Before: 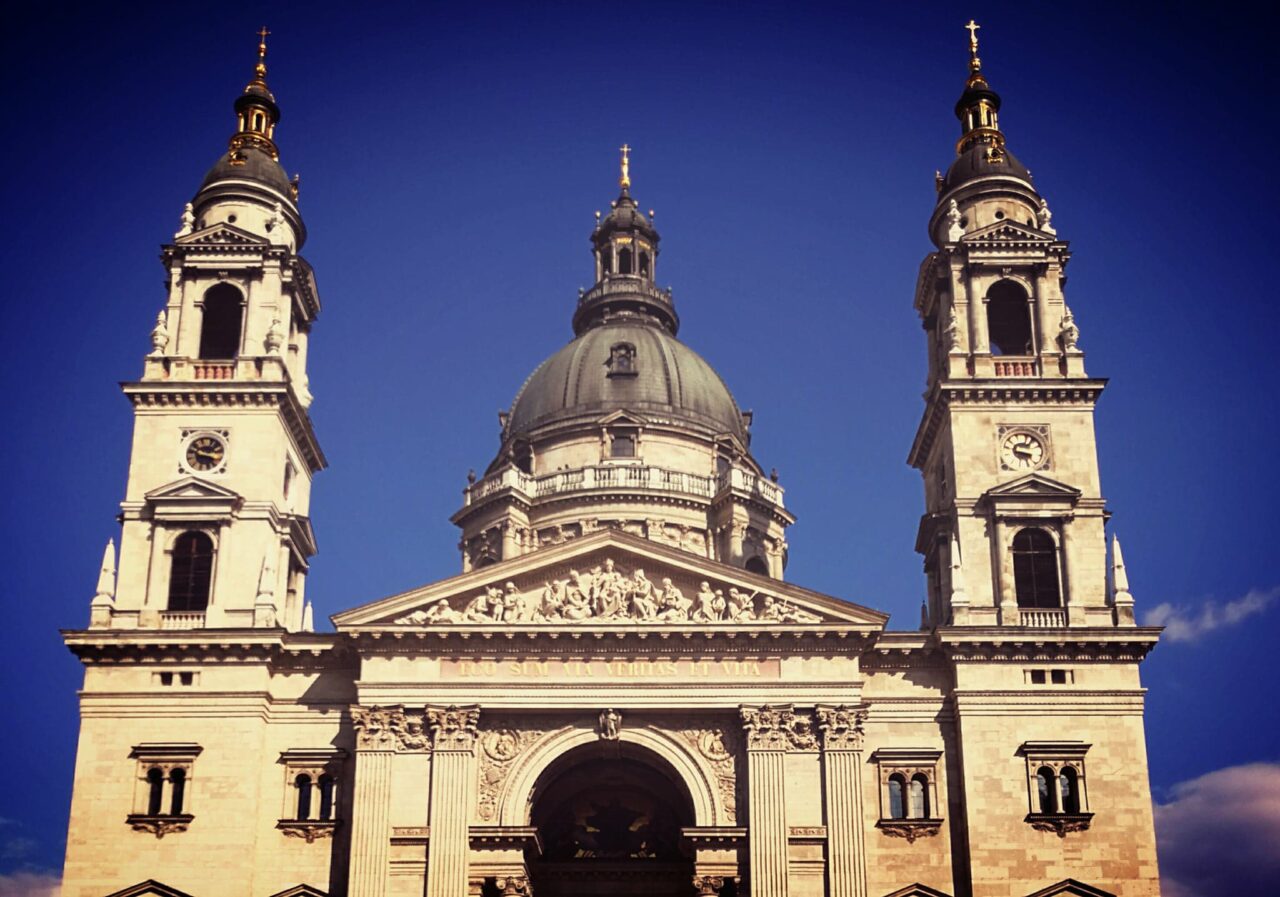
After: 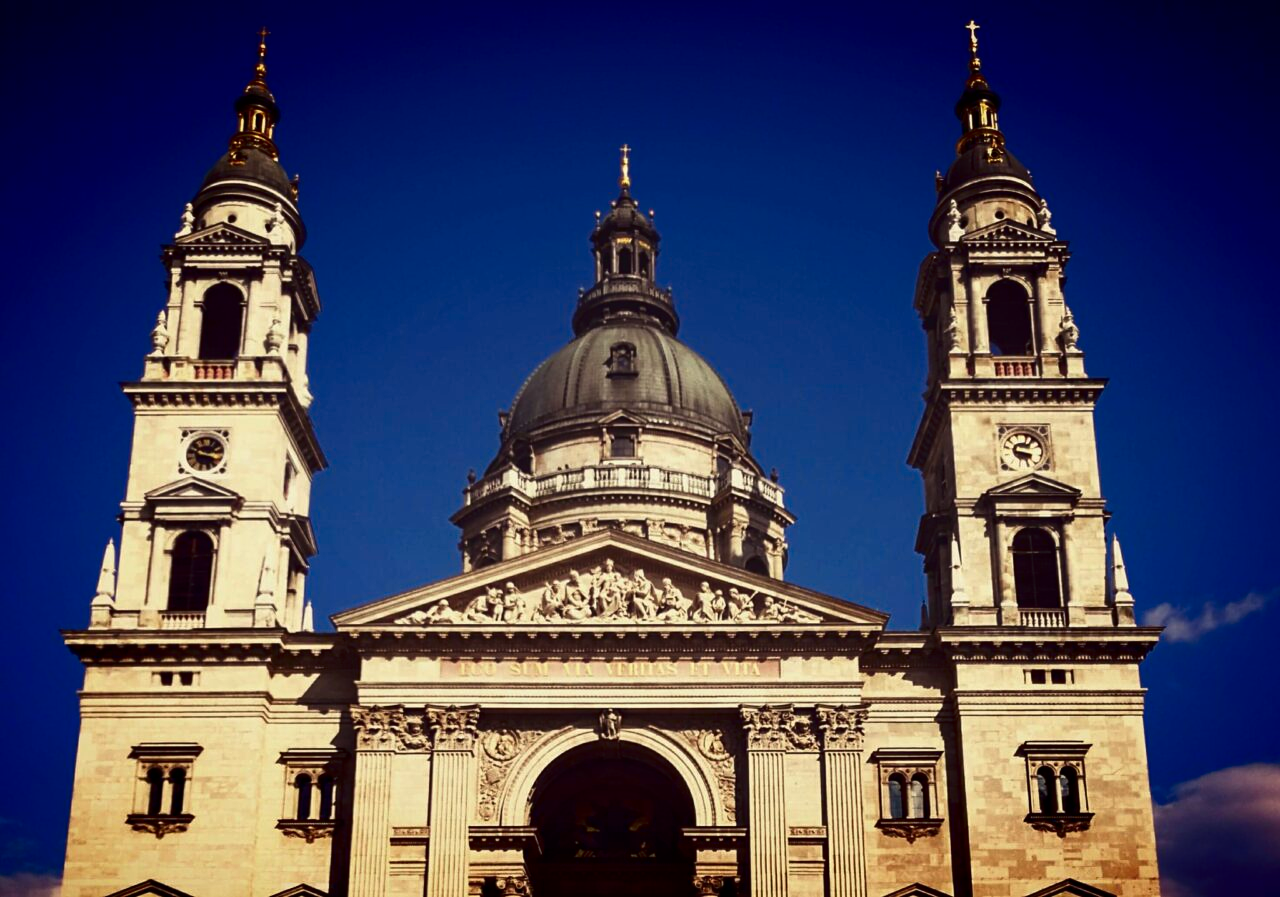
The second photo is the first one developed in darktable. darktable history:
contrast brightness saturation: contrast 0.127, brightness -0.239, saturation 0.139
